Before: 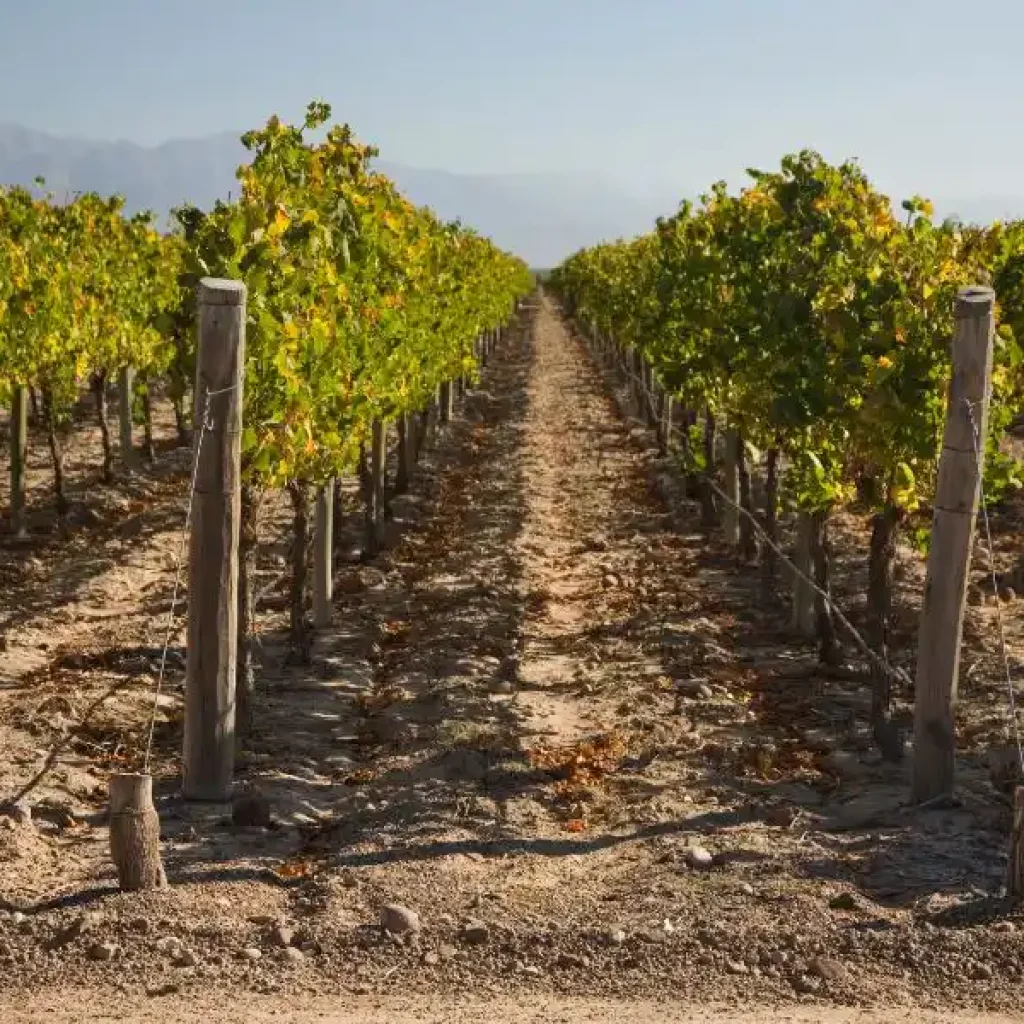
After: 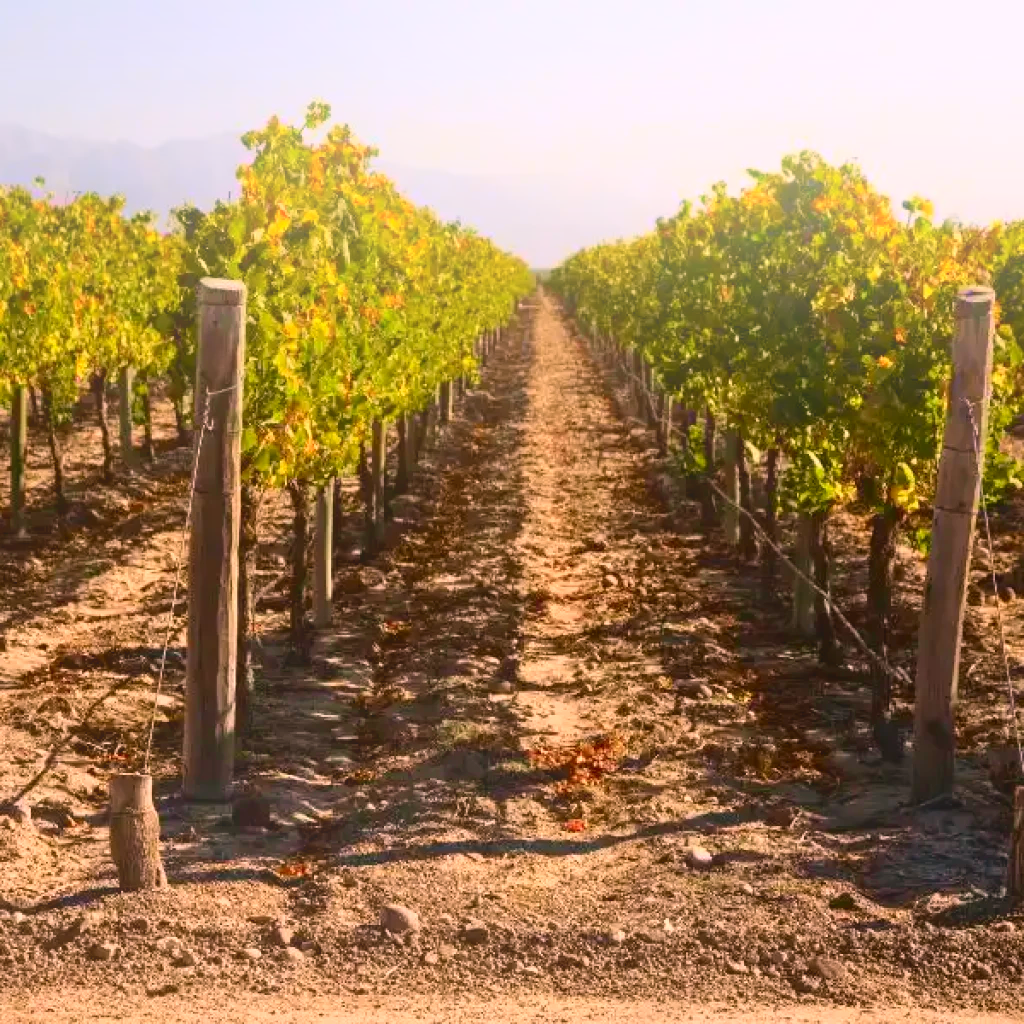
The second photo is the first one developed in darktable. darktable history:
color correction: highlights a* 12.23, highlights b* 5.41
tone curve: curves: ch0 [(0.001, 0.034) (0.115, 0.093) (0.251, 0.232) (0.382, 0.397) (0.652, 0.719) (0.802, 0.876) (1, 0.998)]; ch1 [(0, 0) (0.384, 0.324) (0.472, 0.466) (0.504, 0.5) (0.517, 0.533) (0.547, 0.564) (0.582, 0.628) (0.657, 0.727) (1, 1)]; ch2 [(0, 0) (0.278, 0.232) (0.5, 0.5) (0.531, 0.552) (0.61, 0.653) (1, 1)], color space Lab, independent channels, preserve colors none
bloom: size 40%
